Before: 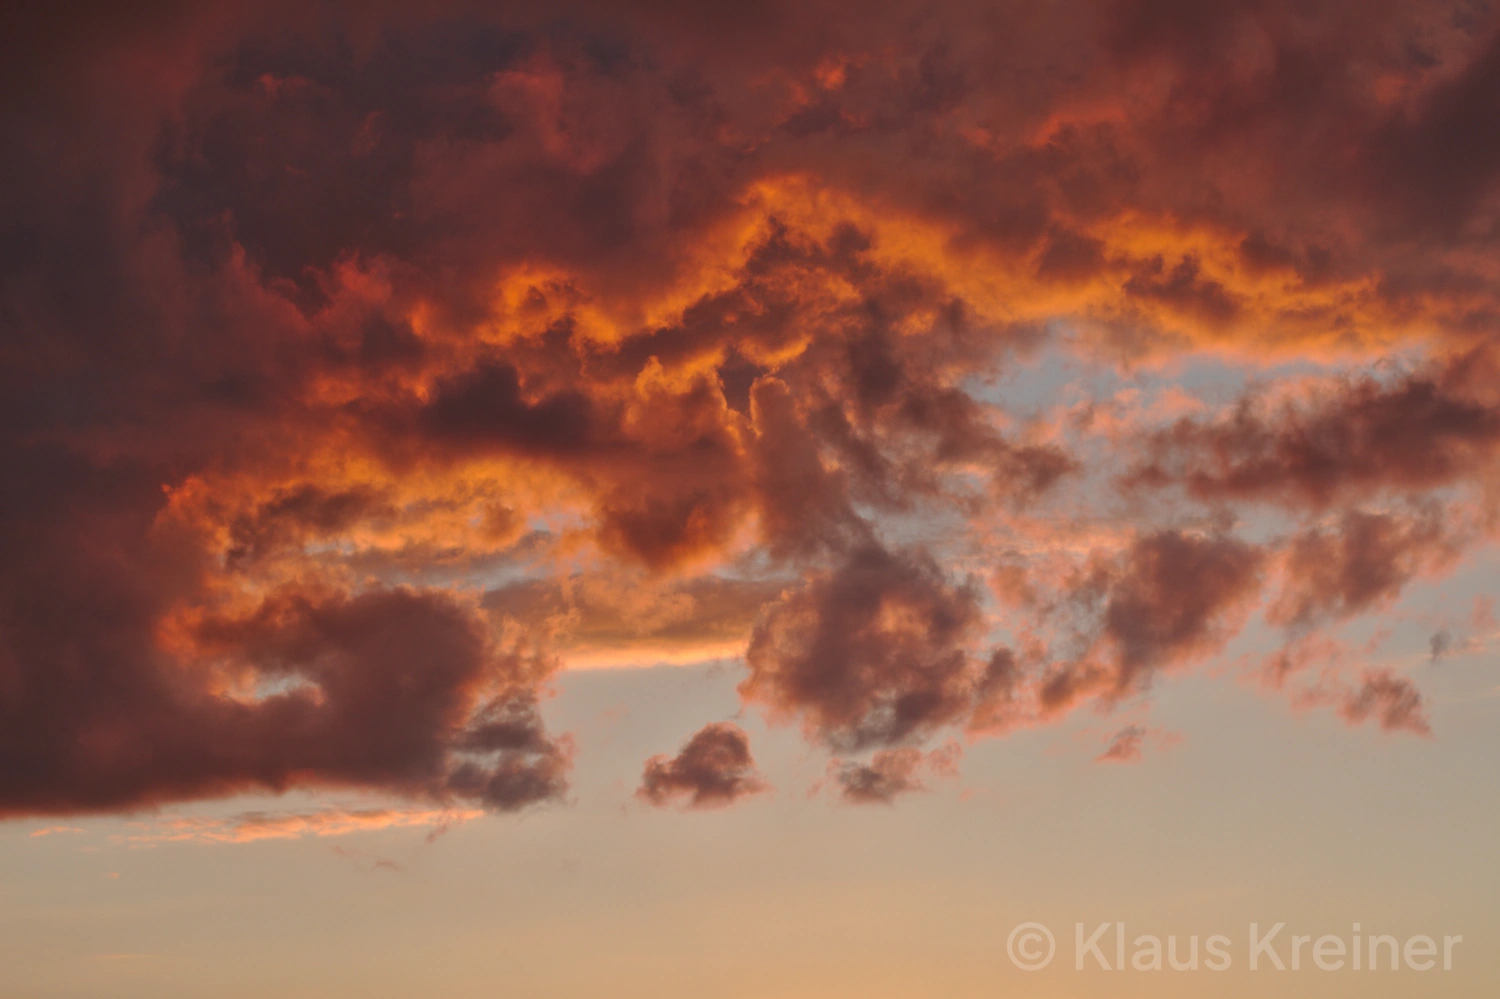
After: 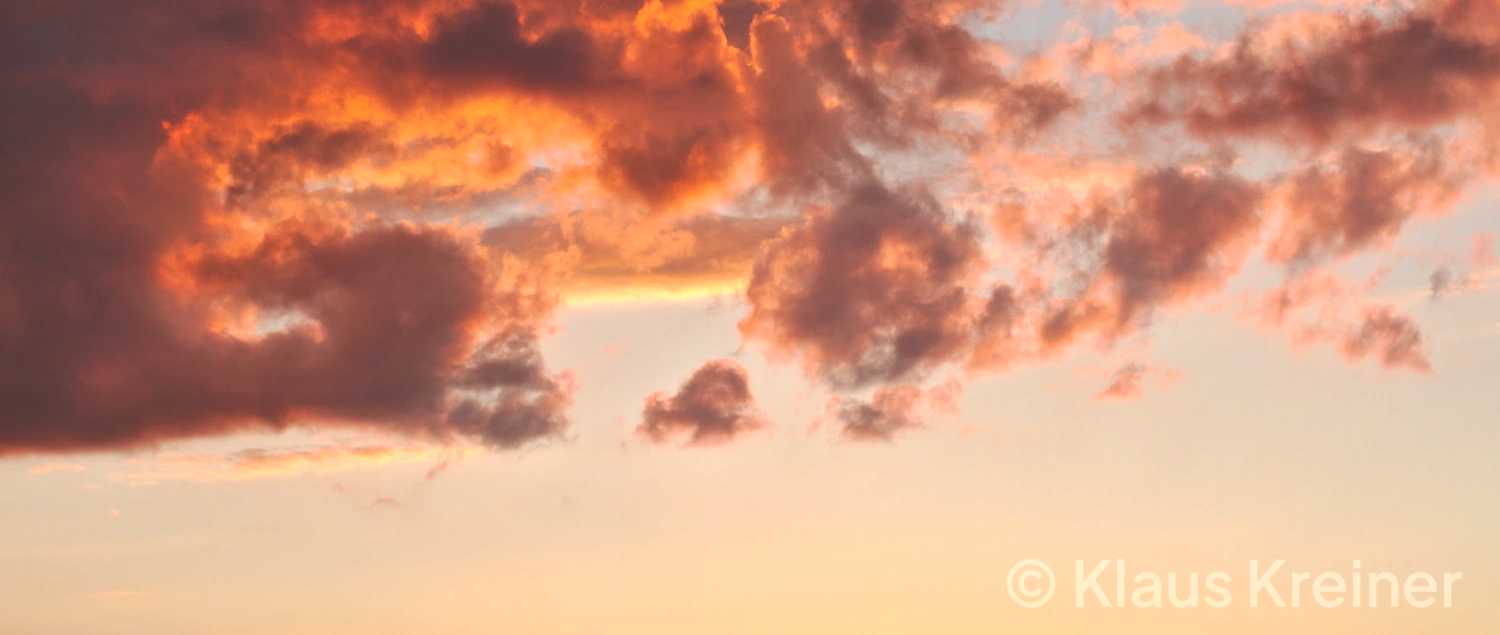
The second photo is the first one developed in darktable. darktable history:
exposure: black level correction 0, exposure 0.877 EV, compensate exposure bias true, compensate highlight preservation false
crop and rotate: top 36.435%
